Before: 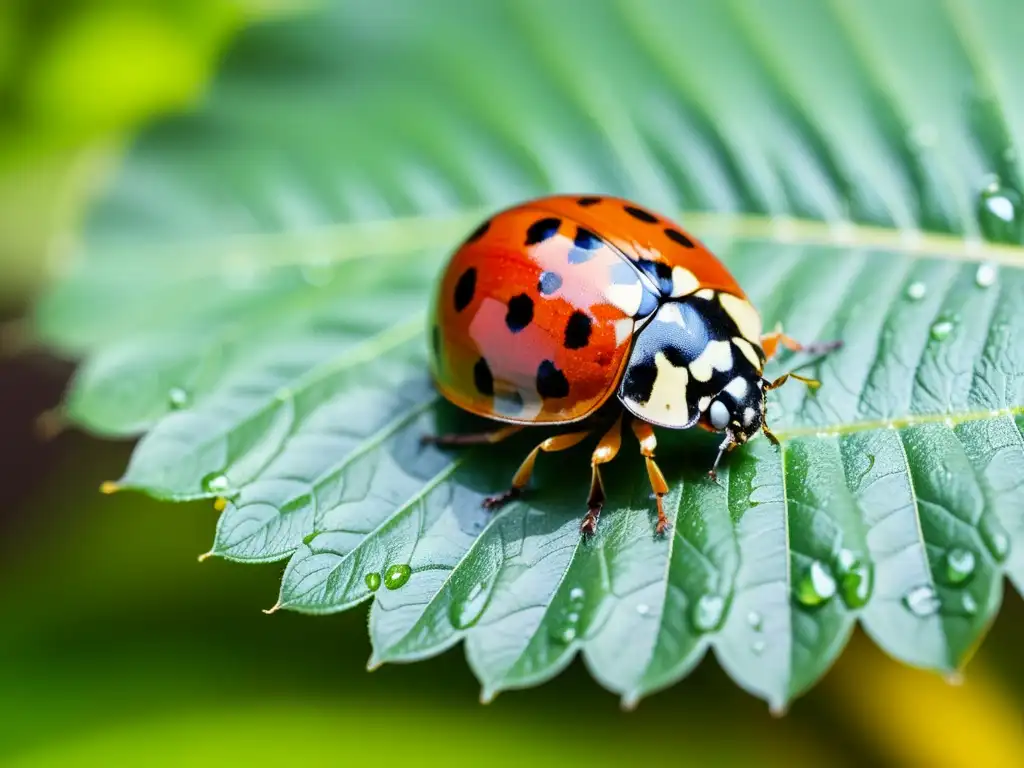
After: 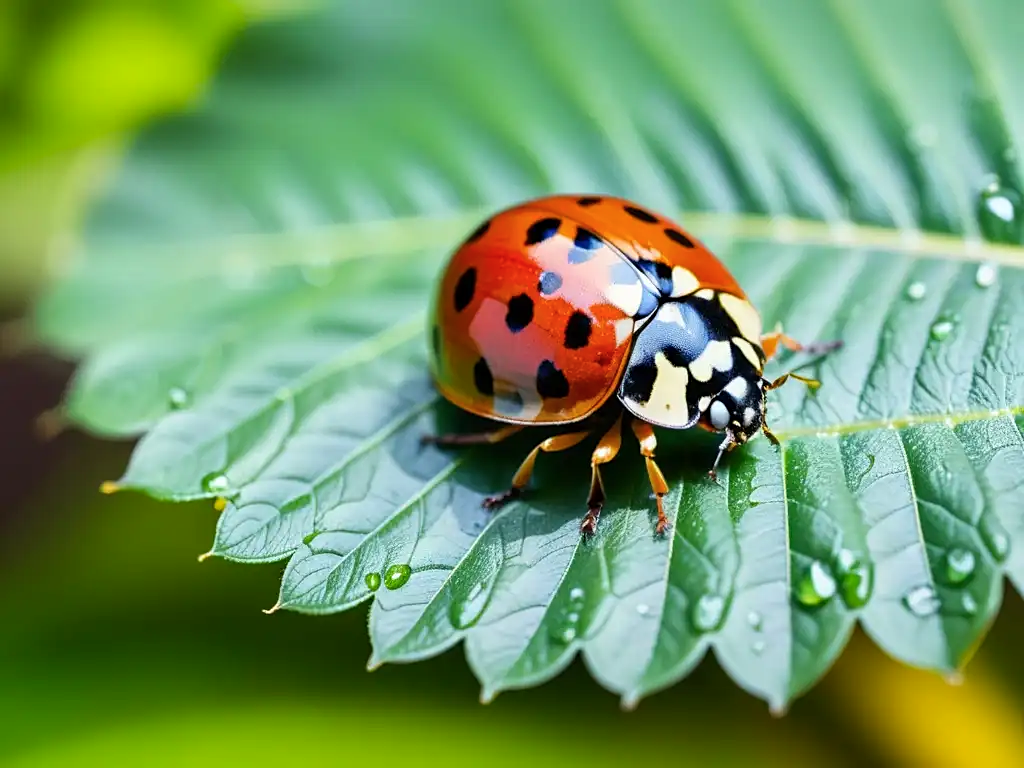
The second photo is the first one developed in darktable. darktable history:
sharpen: amount 0.212
shadows and highlights: shadows 29.24, highlights -29.57, low approximation 0.01, soften with gaussian
color balance rgb: perceptual saturation grading › global saturation 0.623%, global vibrance 9.927%
